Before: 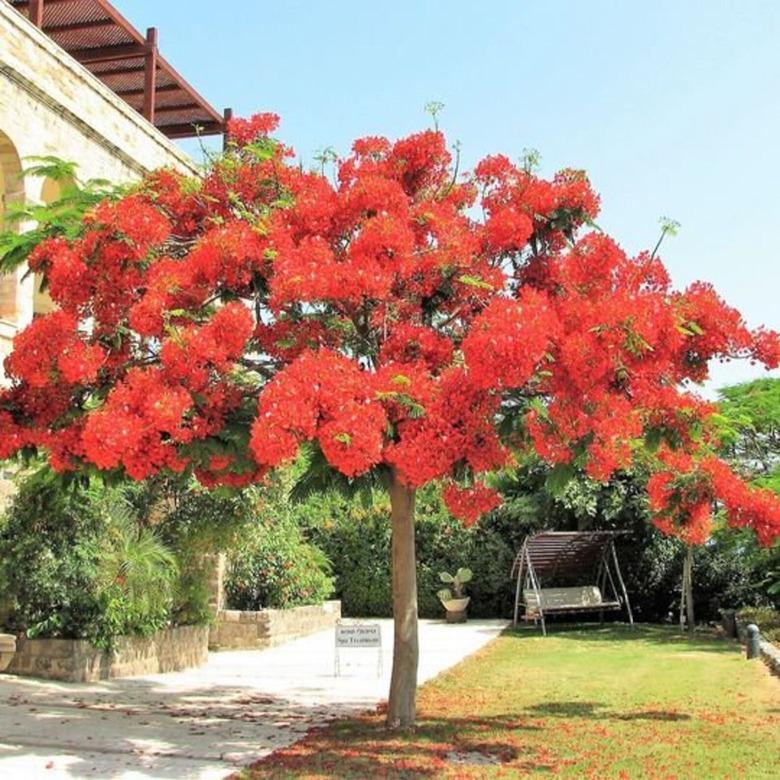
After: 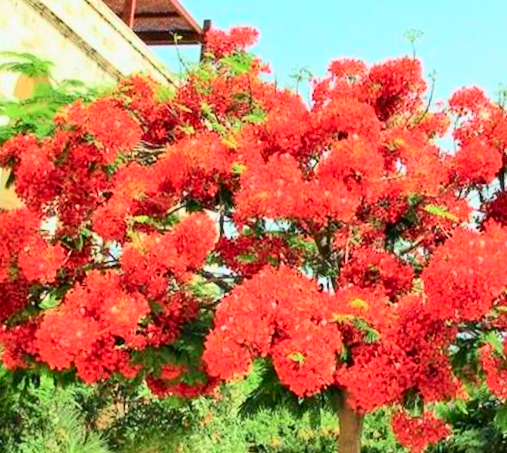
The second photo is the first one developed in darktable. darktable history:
crop and rotate: angle -4.52°, left 2.254%, top 6.927%, right 27.701%, bottom 30.571%
tone curve: curves: ch0 [(0, 0.003) (0.044, 0.032) (0.12, 0.089) (0.197, 0.168) (0.281, 0.273) (0.468, 0.548) (0.588, 0.71) (0.701, 0.815) (0.86, 0.922) (1, 0.982)]; ch1 [(0, 0) (0.247, 0.215) (0.433, 0.382) (0.466, 0.426) (0.493, 0.481) (0.501, 0.5) (0.517, 0.524) (0.557, 0.582) (0.598, 0.651) (0.671, 0.735) (0.796, 0.85) (1, 1)]; ch2 [(0, 0) (0.249, 0.216) (0.357, 0.317) (0.448, 0.432) (0.478, 0.492) (0.498, 0.499) (0.517, 0.53) (0.537, 0.57) (0.569, 0.623) (0.61, 0.663) (0.706, 0.75) (0.808, 0.809) (0.991, 0.968)], color space Lab, independent channels, preserve colors none
